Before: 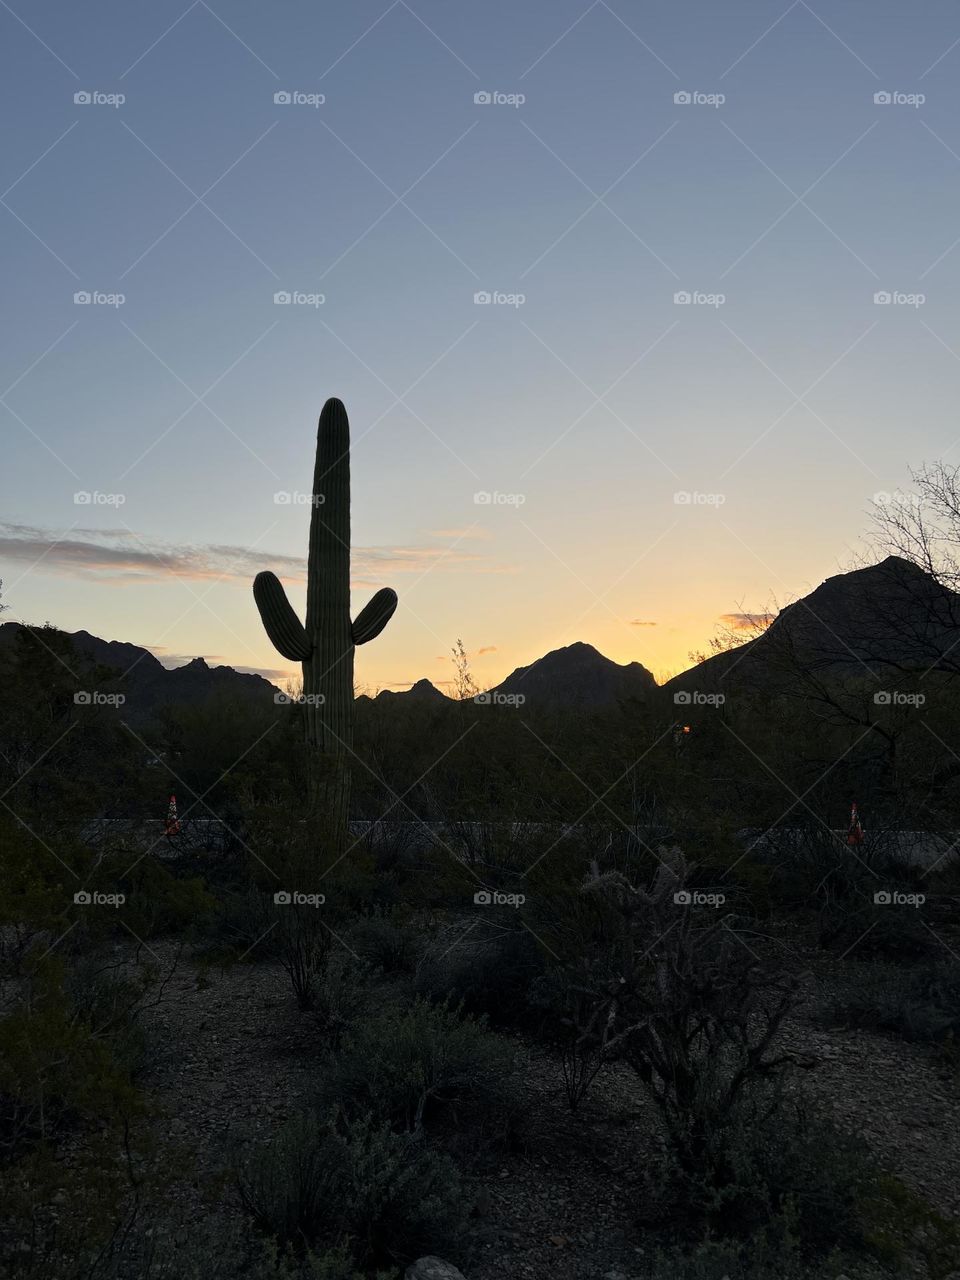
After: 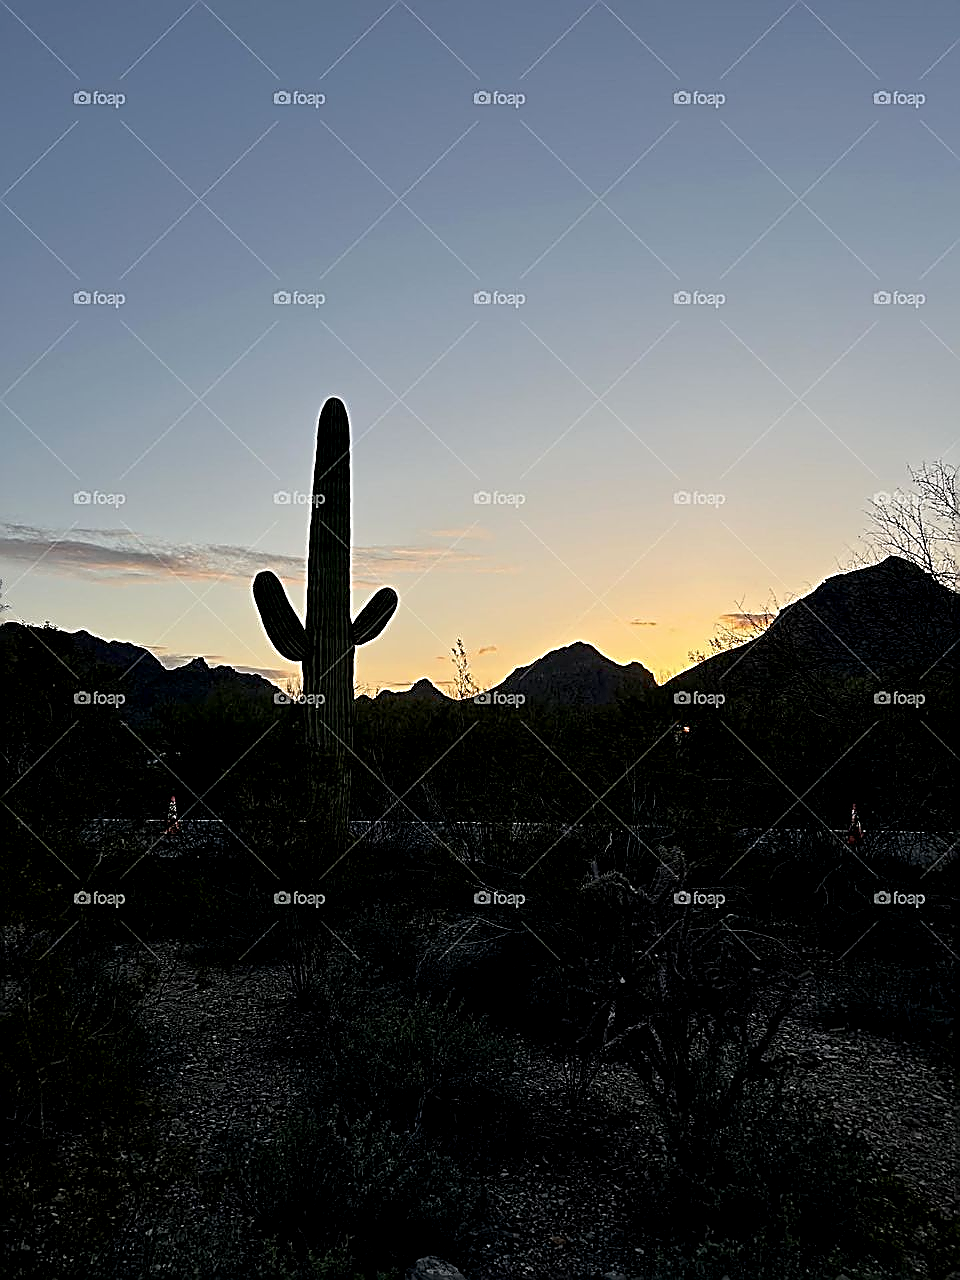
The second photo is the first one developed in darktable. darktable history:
sharpen: amount 1.994
exposure: black level correction 0.009, compensate highlight preservation false
